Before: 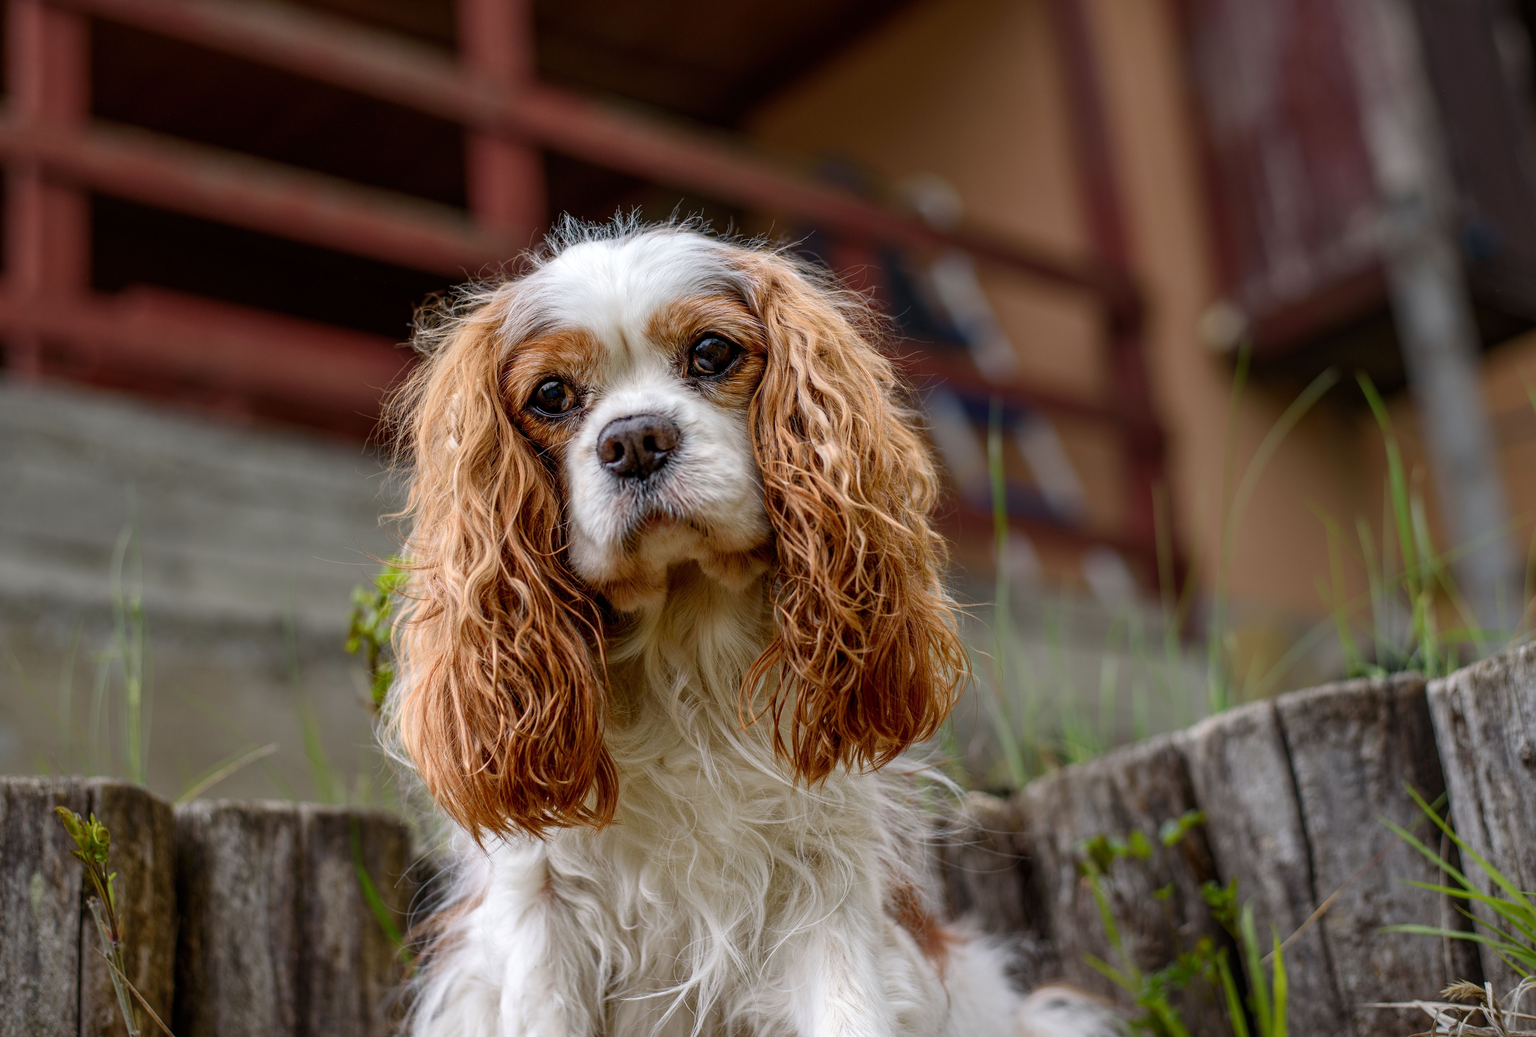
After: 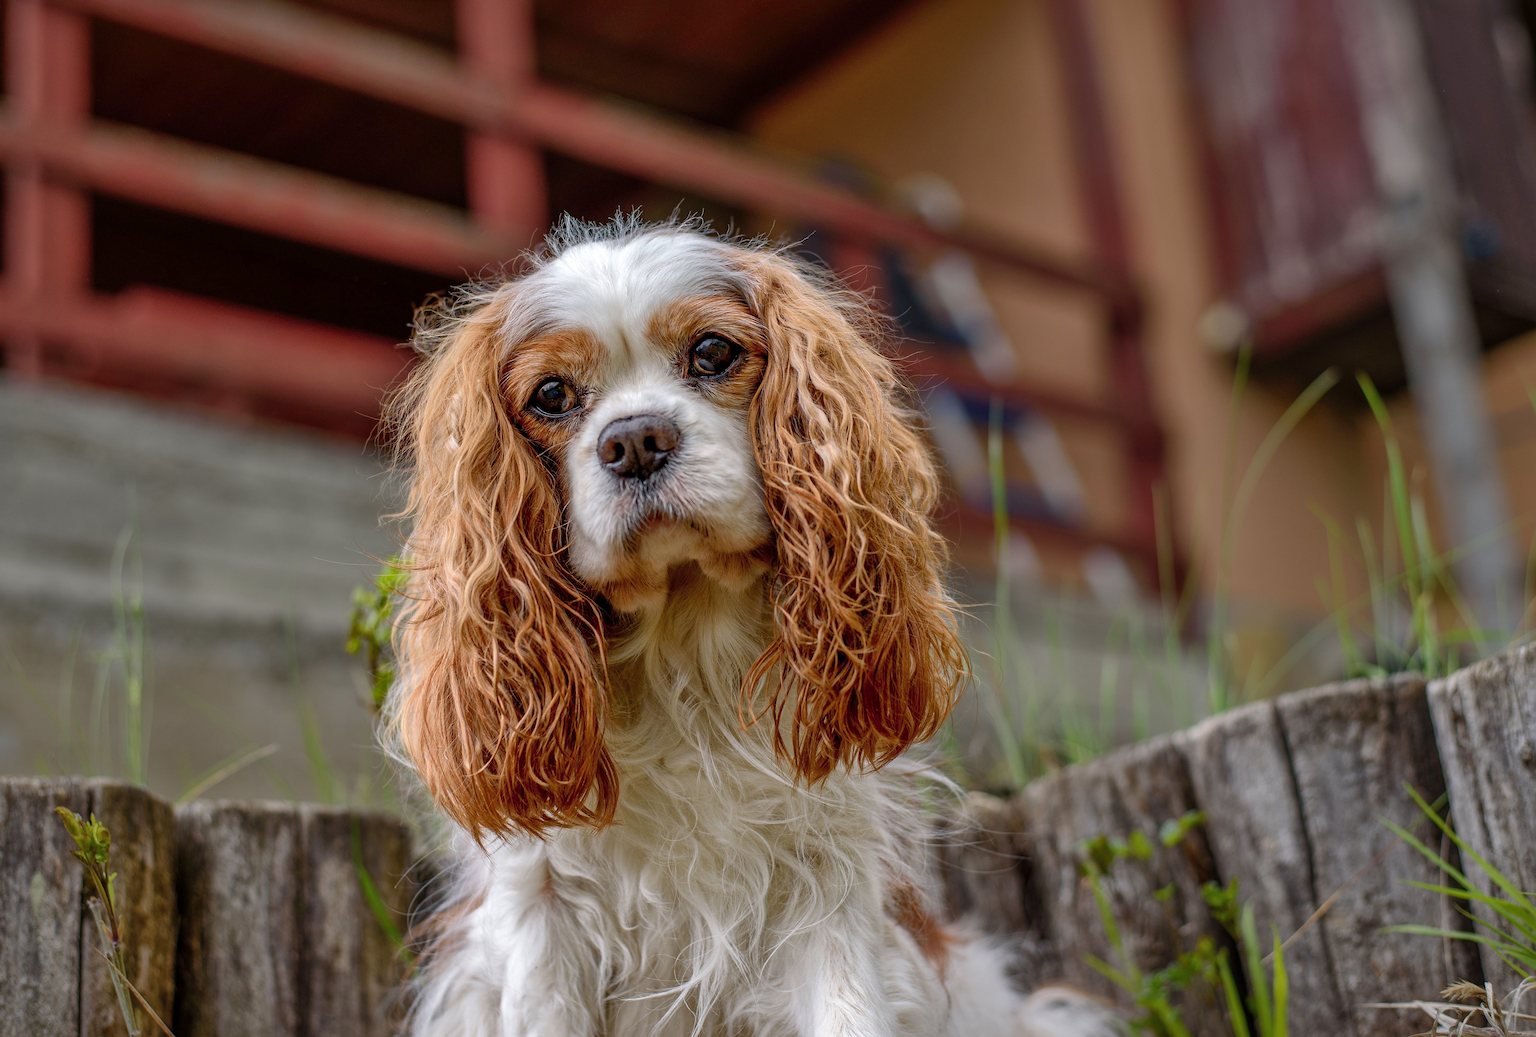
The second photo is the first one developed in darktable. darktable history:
sharpen: radius 1.483, amount 0.398, threshold 1.172
shadows and highlights: on, module defaults
